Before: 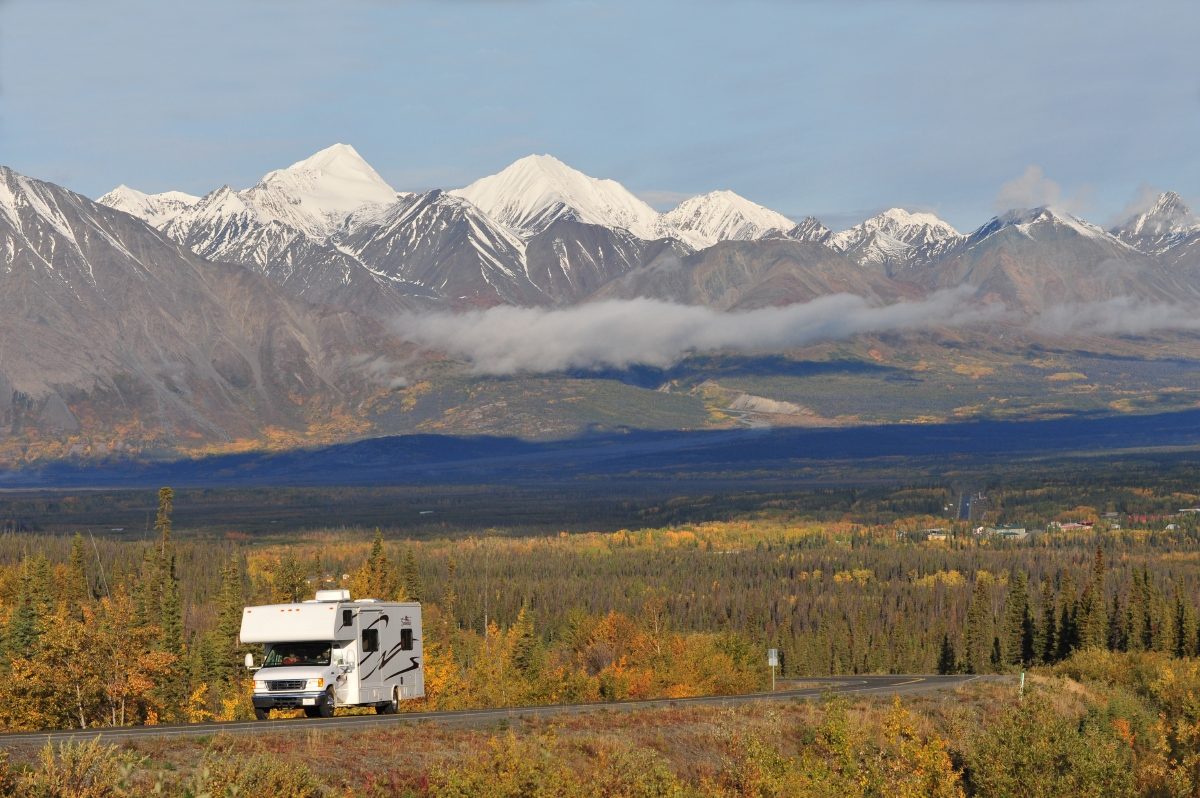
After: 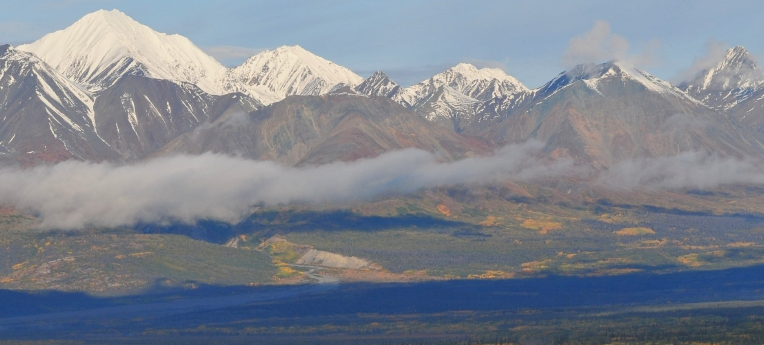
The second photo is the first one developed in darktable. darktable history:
local contrast: highlights 48%, shadows 0%, detail 100%
contrast brightness saturation: contrast 0.04, saturation 0.16
crop: left 36.005%, top 18.293%, right 0.31%, bottom 38.444%
